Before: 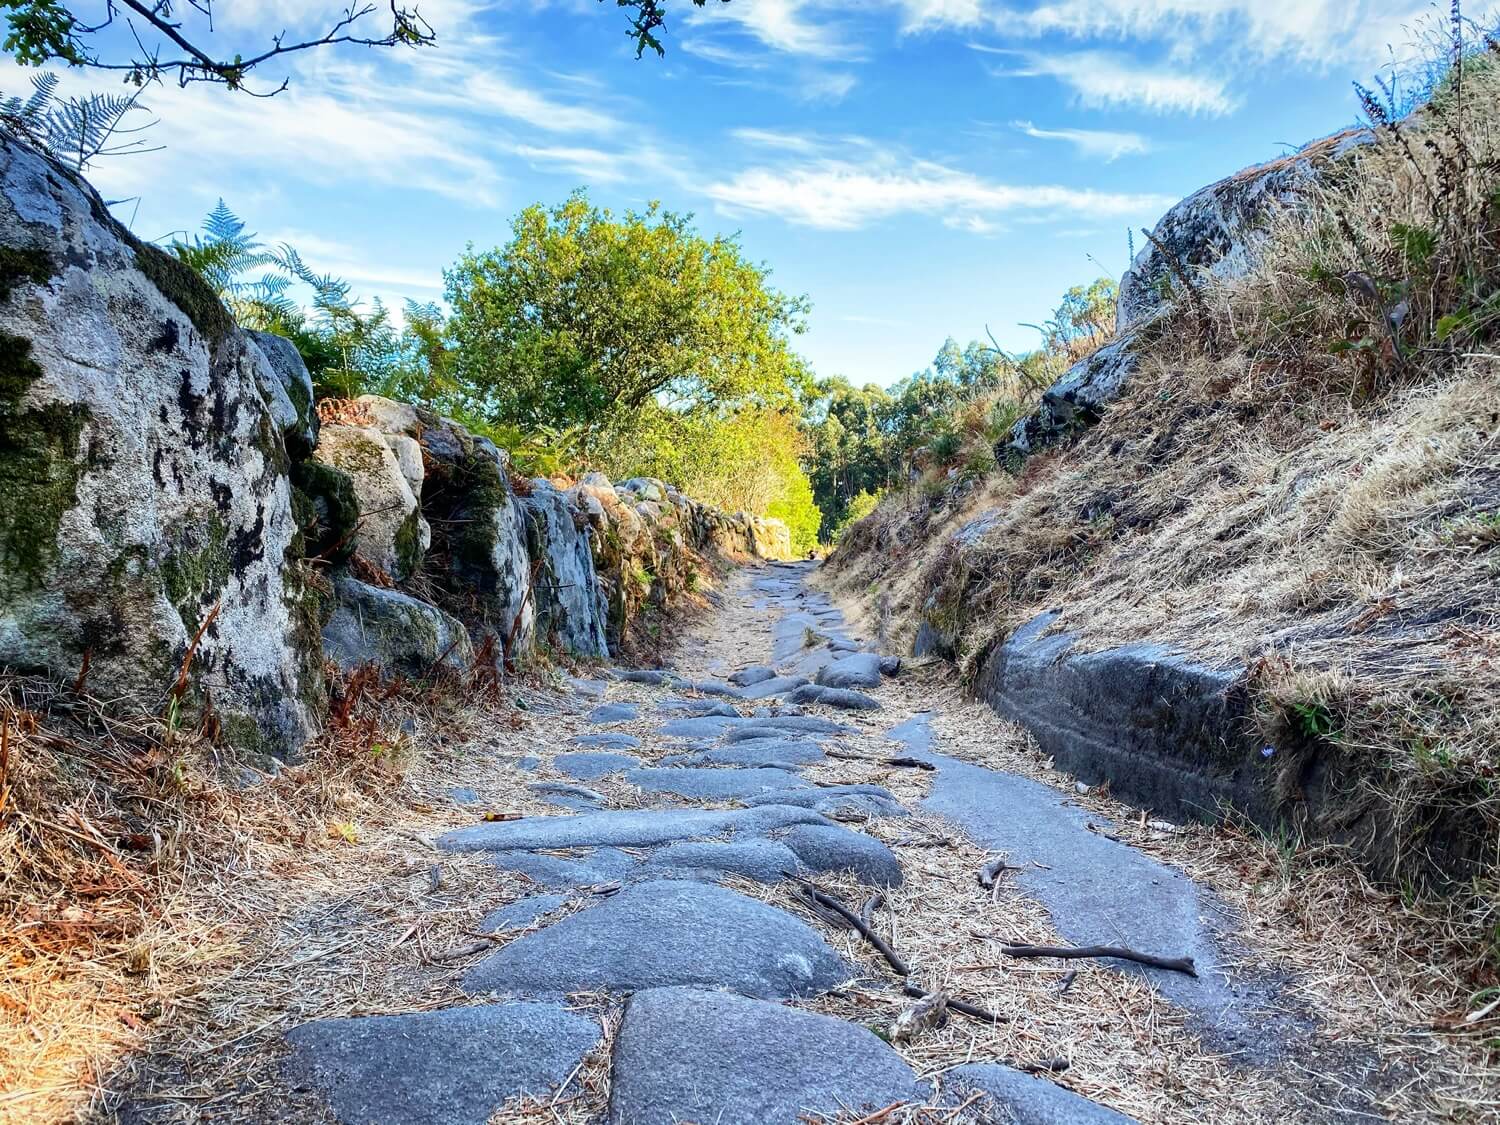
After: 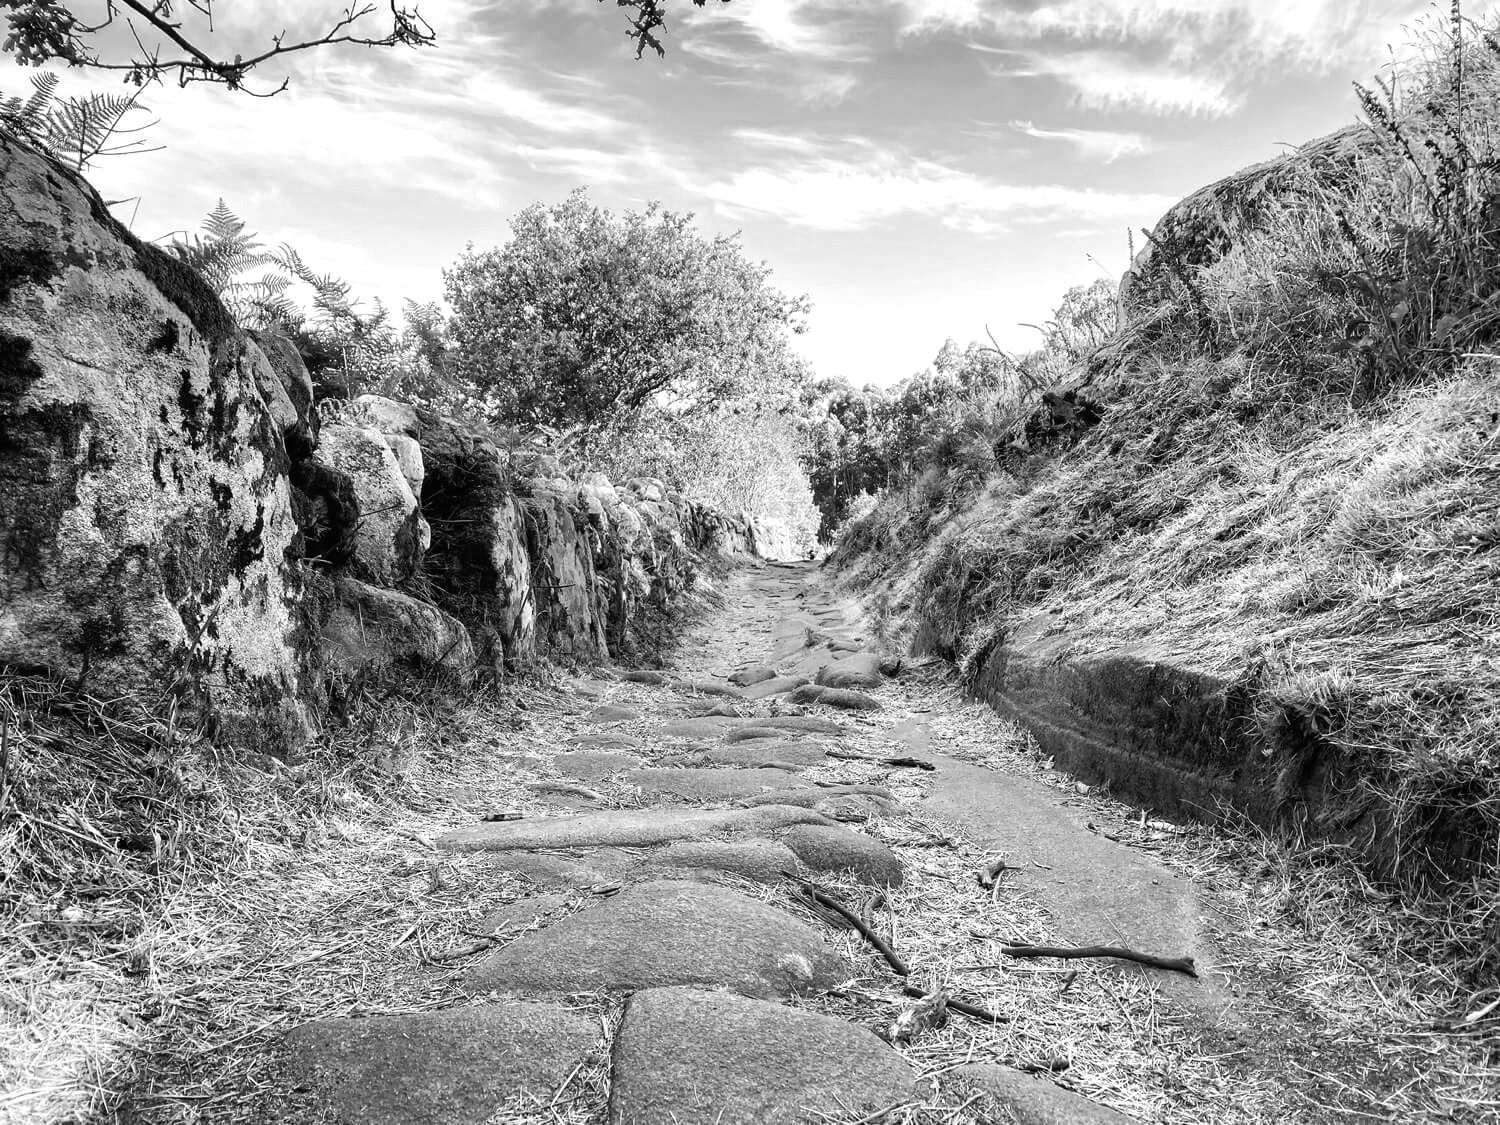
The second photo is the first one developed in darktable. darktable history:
color balance: mode lift, gamma, gain (sRGB), lift [0.997, 0.979, 1.021, 1.011], gamma [1, 1.084, 0.916, 0.998], gain [1, 0.87, 1.13, 1.101], contrast 4.55%, contrast fulcrum 38.24%, output saturation 104.09%
base curve: curves: ch0 [(0, 0) (0.297, 0.298) (1, 1)], preserve colors none
monochrome: on, module defaults
